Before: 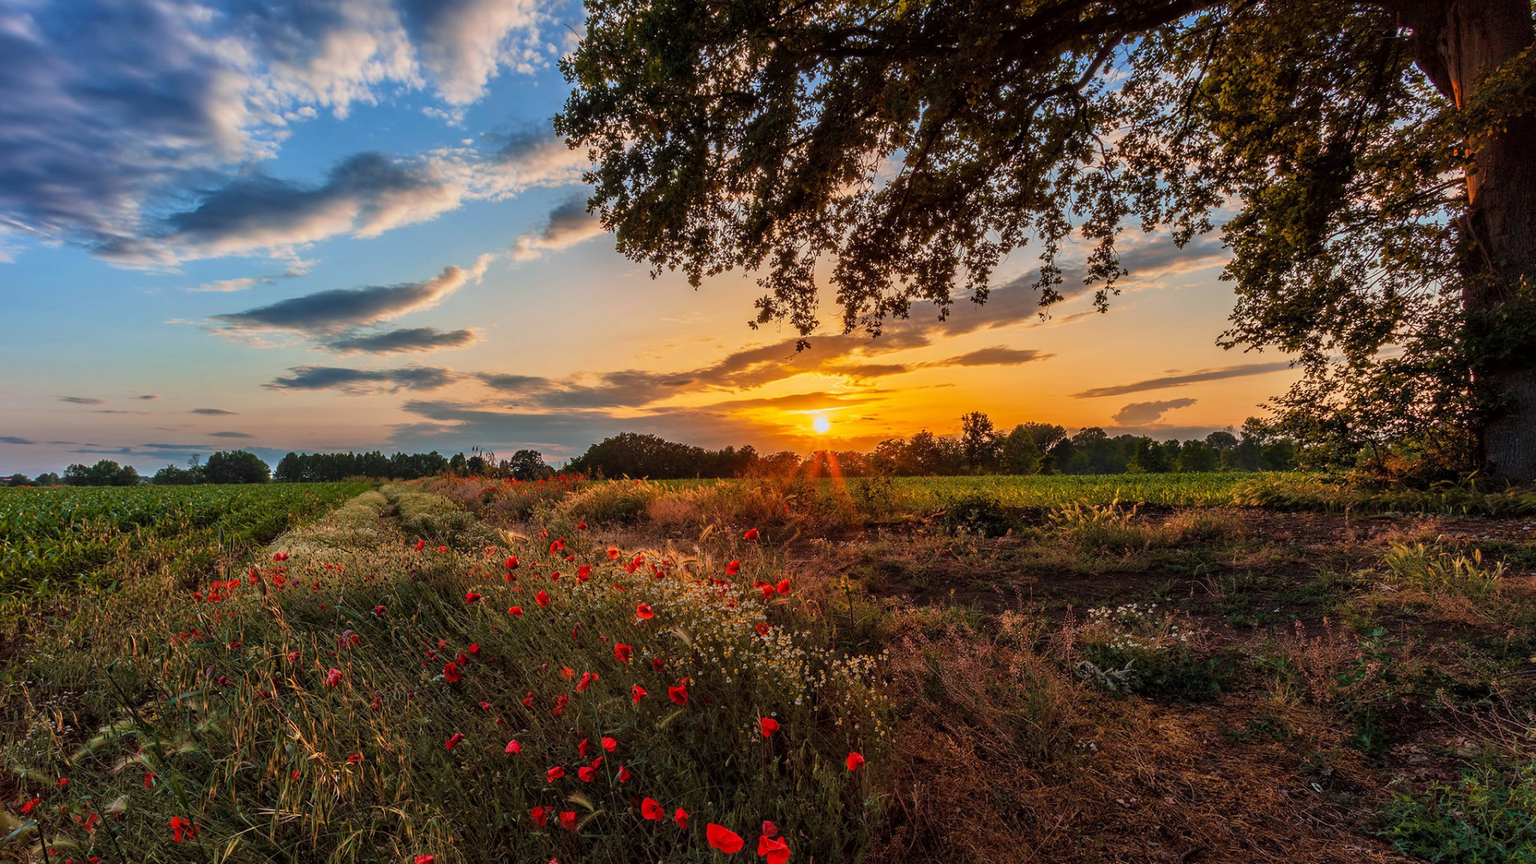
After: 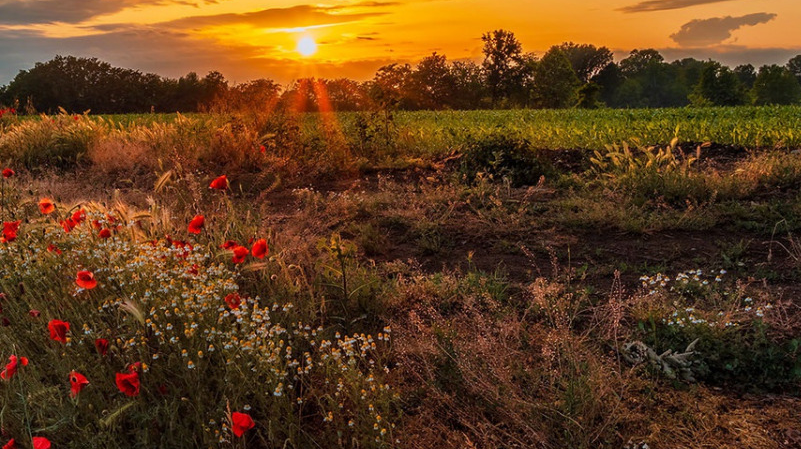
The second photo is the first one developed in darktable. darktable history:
crop: left 37.543%, top 44.943%, right 20.708%, bottom 13.399%
